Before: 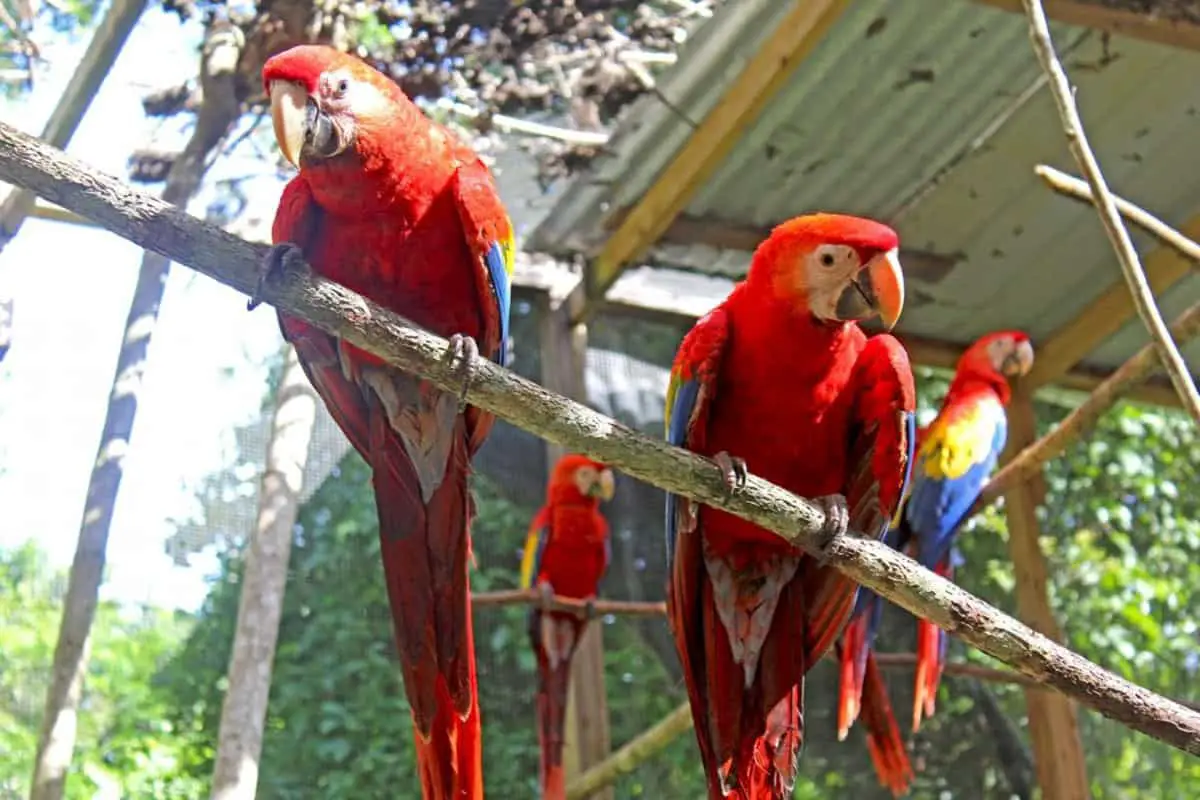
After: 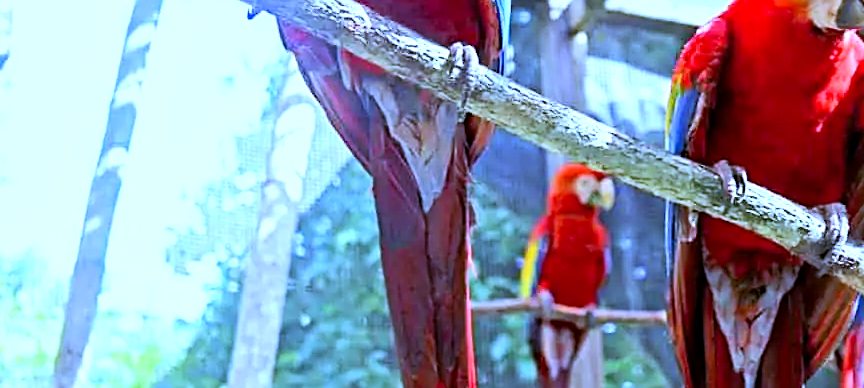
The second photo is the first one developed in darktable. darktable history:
crop: top 36.498%, right 27.964%, bottom 14.995%
exposure: black level correction 0, exposure 0.7 EV, compensate exposure bias true, compensate highlight preservation false
sharpen: on, module defaults
white balance: red 0.766, blue 1.537
base curve: preserve colors none
contrast equalizer: octaves 7, y [[0.6 ×6], [0.55 ×6], [0 ×6], [0 ×6], [0 ×6]], mix 0.29
tone curve: curves: ch0 [(0, 0) (0.004, 0.001) (0.133, 0.16) (0.325, 0.399) (0.475, 0.588) (0.832, 0.903) (1, 1)], color space Lab, linked channels, preserve colors none
